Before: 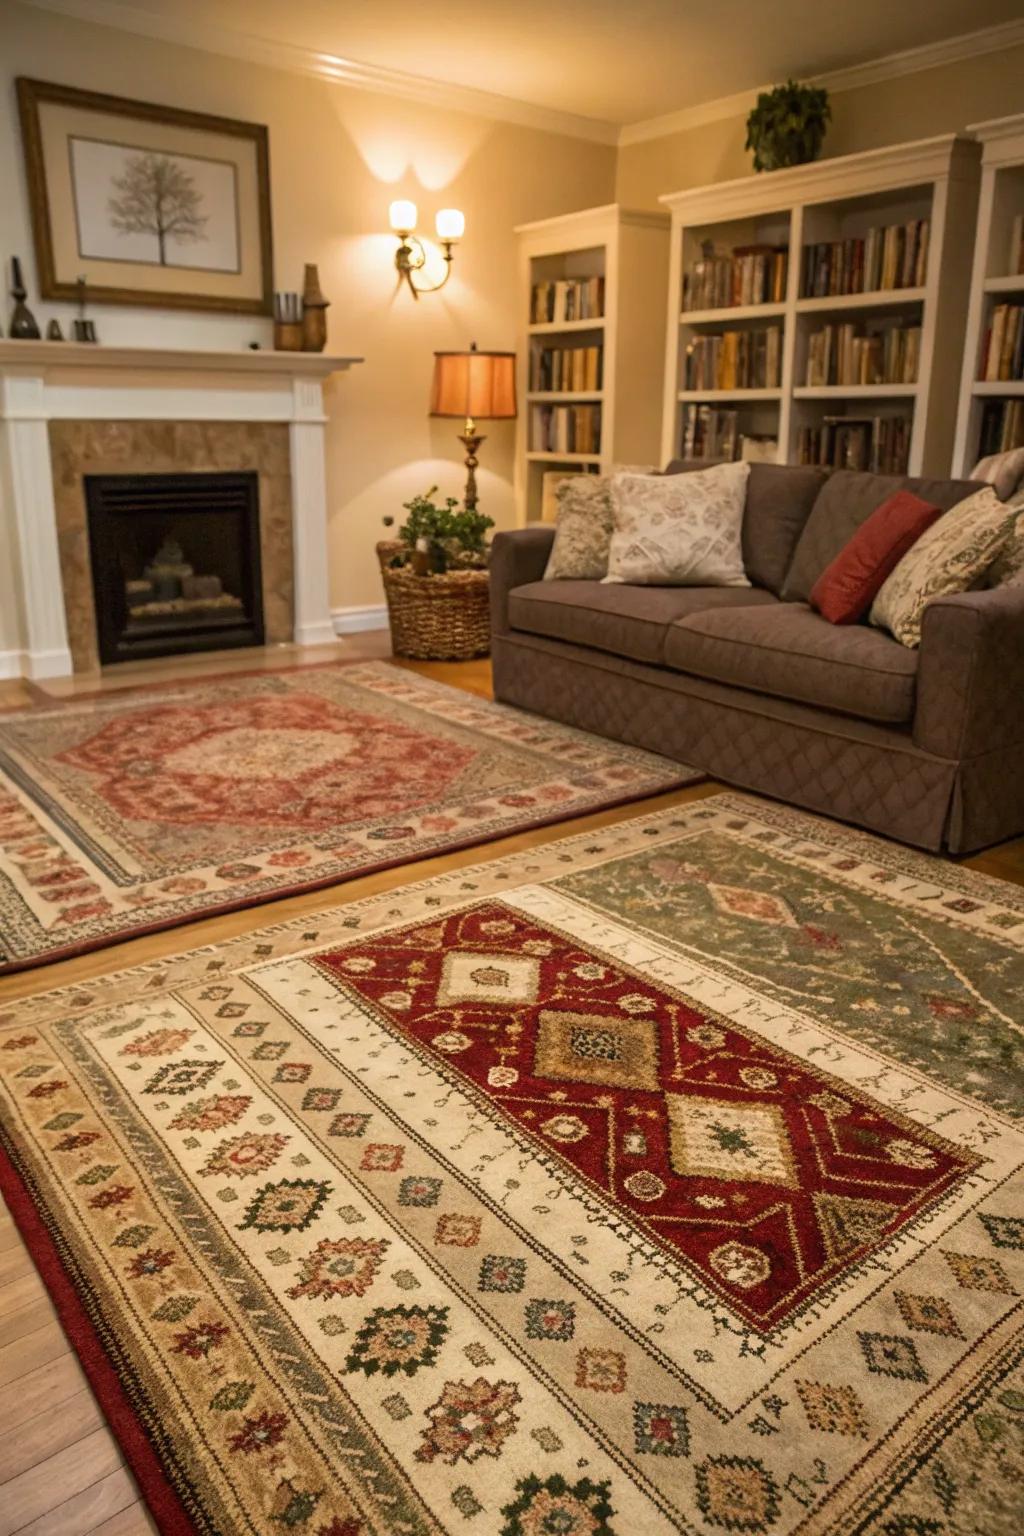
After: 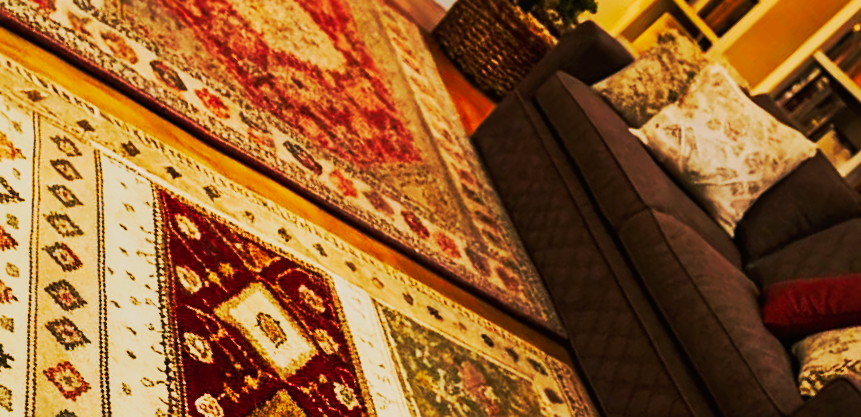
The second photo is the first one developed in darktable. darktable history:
sharpen: amount 0.213
crop and rotate: angle -45.16°, top 16.178%, right 0.857%, bottom 11.757%
tone curve: curves: ch0 [(0, 0) (0.003, 0.005) (0.011, 0.007) (0.025, 0.009) (0.044, 0.013) (0.069, 0.017) (0.1, 0.02) (0.136, 0.029) (0.177, 0.052) (0.224, 0.086) (0.277, 0.129) (0.335, 0.188) (0.399, 0.256) (0.468, 0.361) (0.543, 0.526) (0.623, 0.696) (0.709, 0.784) (0.801, 0.85) (0.898, 0.882) (1, 1)], preserve colors none
